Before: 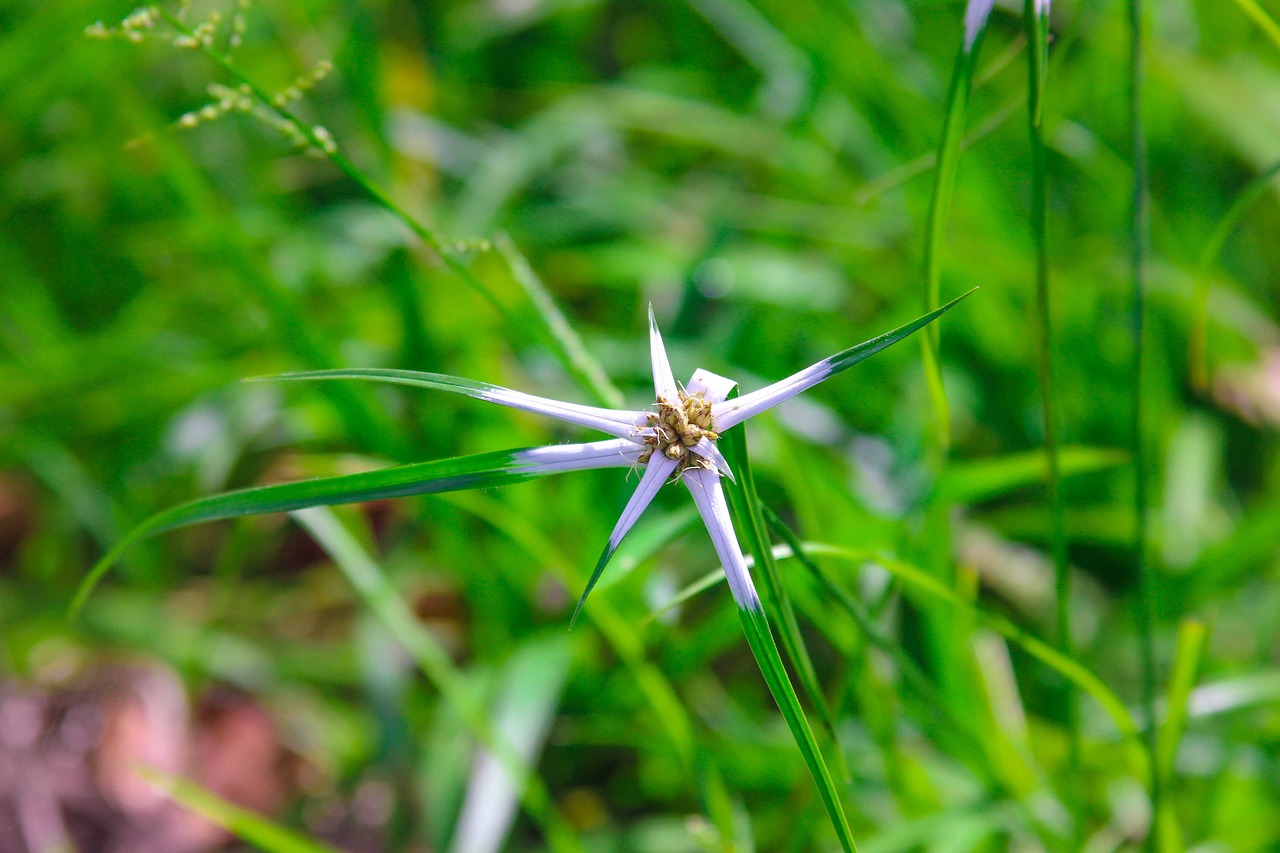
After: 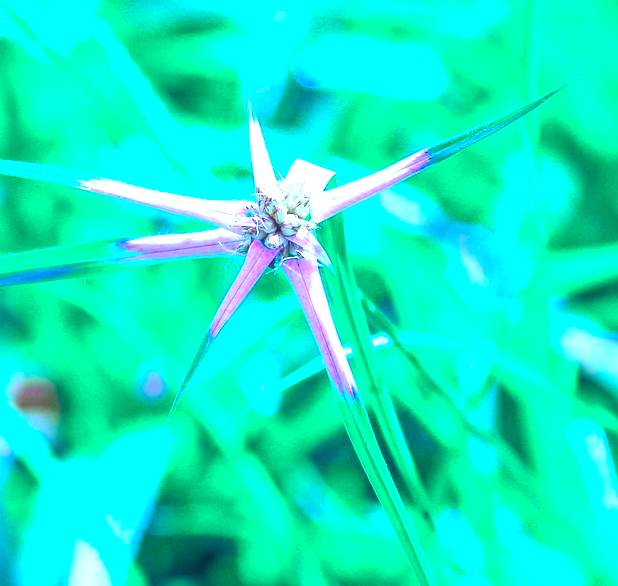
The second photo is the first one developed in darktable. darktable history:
exposure: black level correction 0, exposure 1.741 EV, compensate exposure bias true, compensate highlight preservation false
color calibration: output R [0.948, 0.091, -0.04, 0], output G [-0.3, 1.384, -0.085, 0], output B [-0.108, 0.061, 1.08, 0], illuminant as shot in camera, x 0.484, y 0.43, temperature 2405.29 K
crop: left 31.379%, top 24.658%, right 20.326%, bottom 6.628%
